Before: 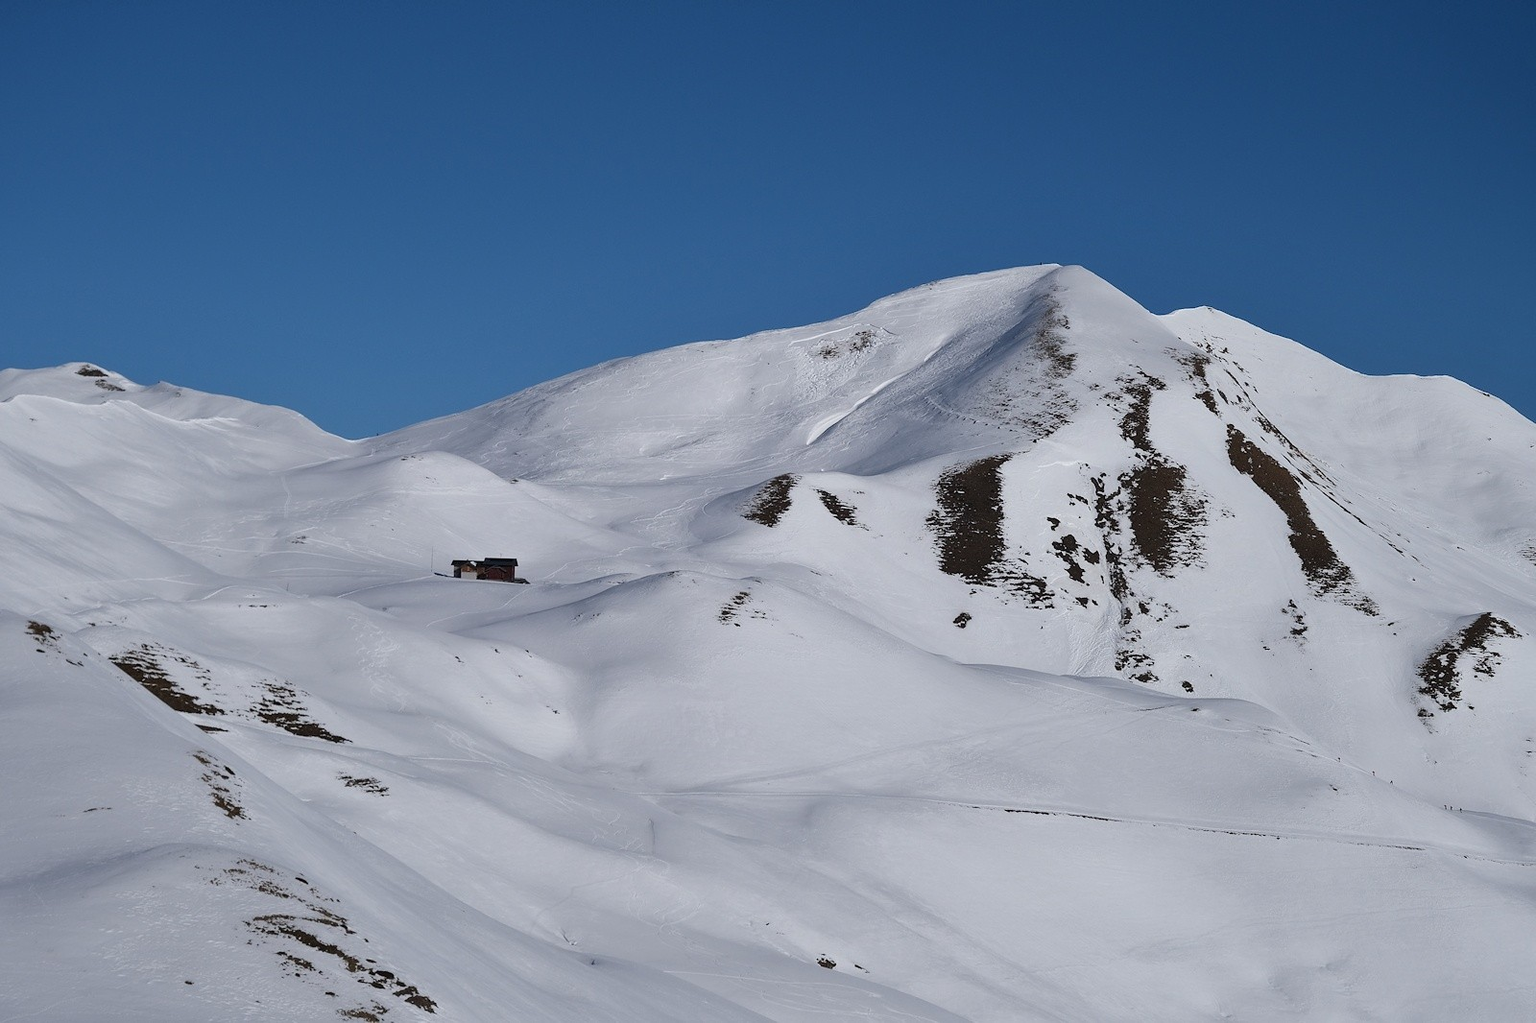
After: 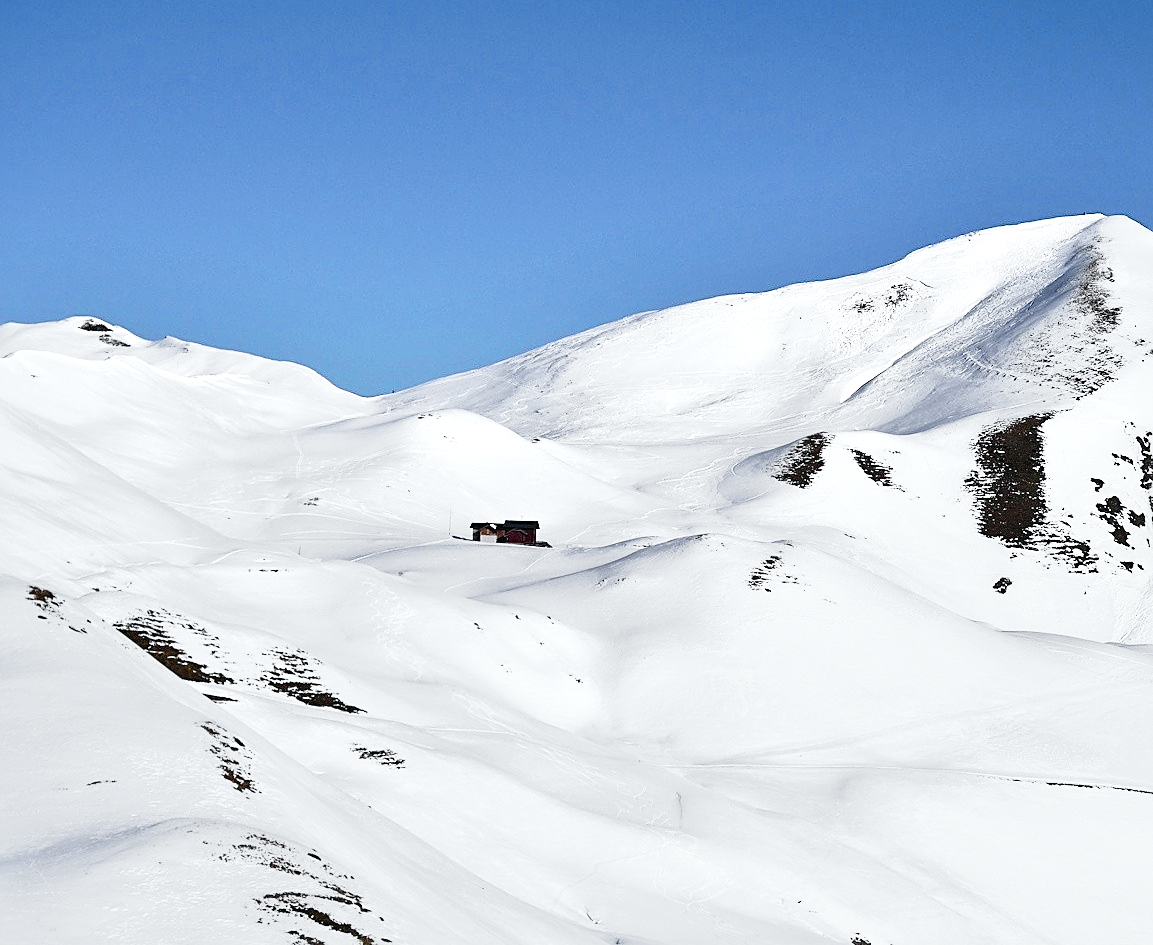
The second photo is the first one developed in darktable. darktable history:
base curve: curves: ch0 [(0, 0) (0.012, 0.01) (0.073, 0.168) (0.31, 0.711) (0.645, 0.957) (1, 1)], preserve colors none
sharpen: on, module defaults
crop: top 5.735%, right 27.882%, bottom 5.568%
tone curve: curves: ch0 [(0, 0.009) (0.037, 0.035) (0.131, 0.126) (0.275, 0.28) (0.476, 0.514) (0.617, 0.667) (0.704, 0.759) (0.813, 0.863) (0.911, 0.931) (0.997, 1)]; ch1 [(0, 0) (0.318, 0.271) (0.444, 0.438) (0.493, 0.496) (0.508, 0.5) (0.534, 0.535) (0.57, 0.582) (0.65, 0.664) (0.746, 0.764) (1, 1)]; ch2 [(0, 0) (0.246, 0.24) (0.36, 0.381) (0.415, 0.434) (0.476, 0.492) (0.502, 0.499) (0.522, 0.518) (0.533, 0.534) (0.586, 0.598) (0.634, 0.643) (0.706, 0.717) (0.853, 0.83) (1, 0.951)], color space Lab, independent channels, preserve colors none
local contrast: mode bilateral grid, contrast 25, coarseness 60, detail 151%, midtone range 0.2
